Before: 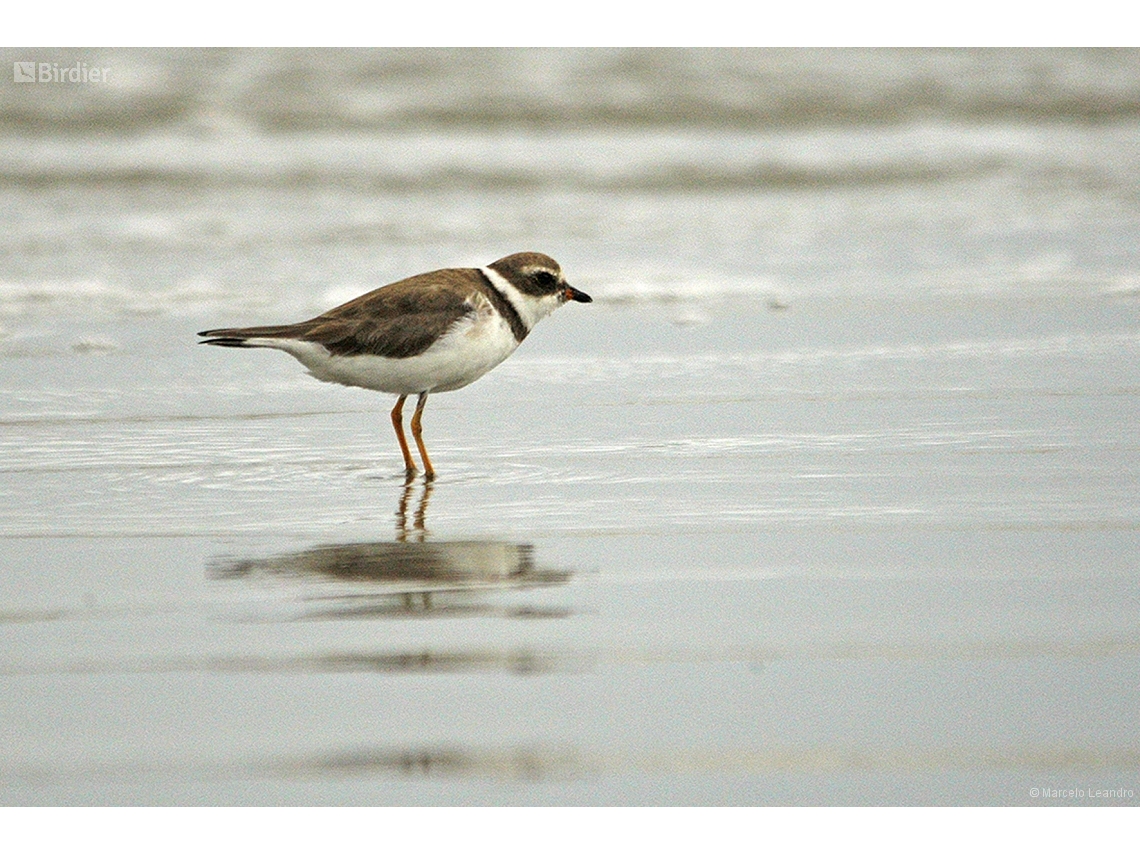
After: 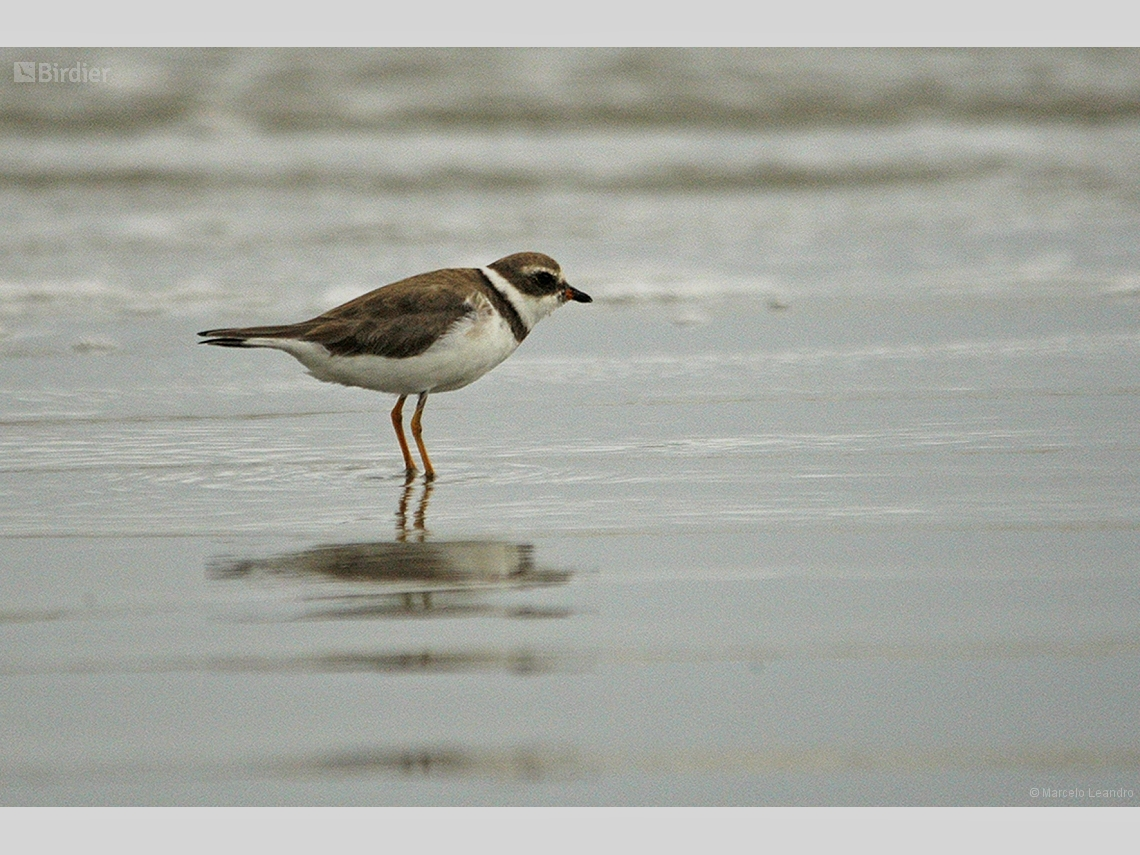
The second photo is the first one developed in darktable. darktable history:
tone equalizer: on, module defaults
exposure: exposure -0.582 EV, compensate highlight preservation false
